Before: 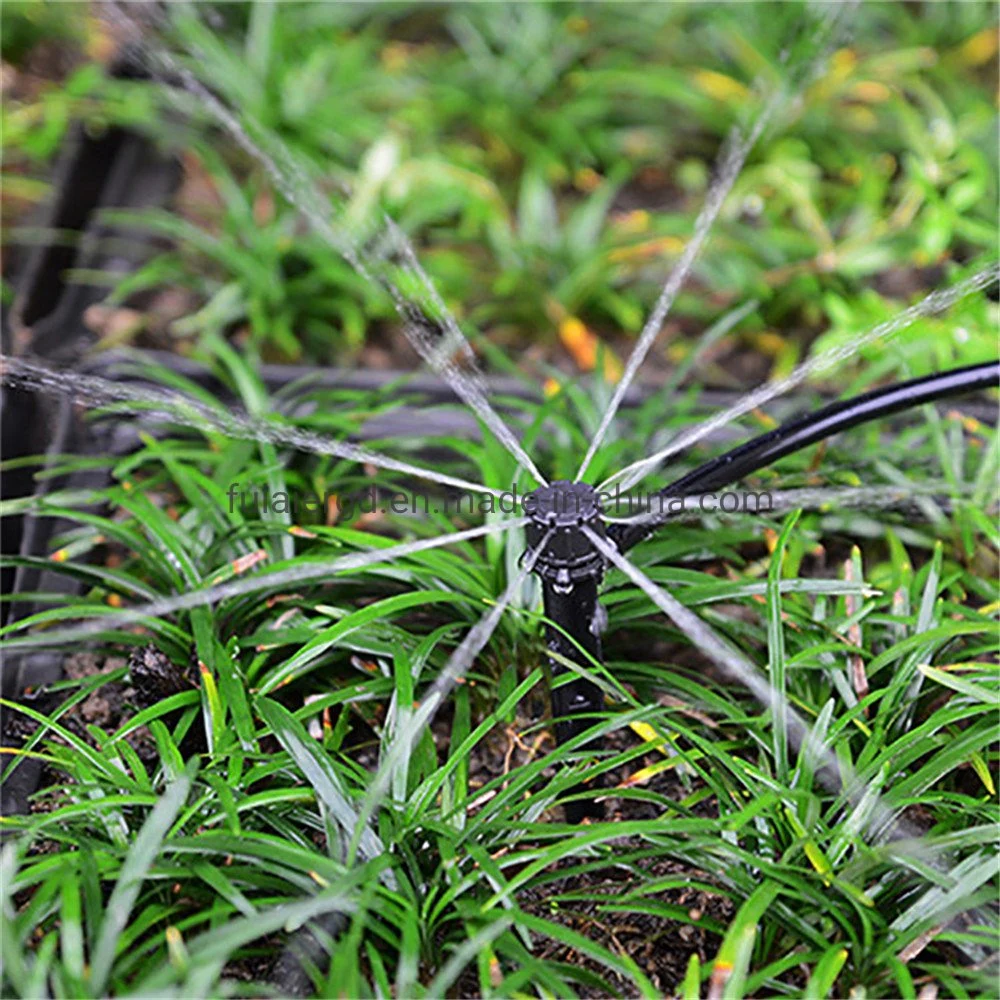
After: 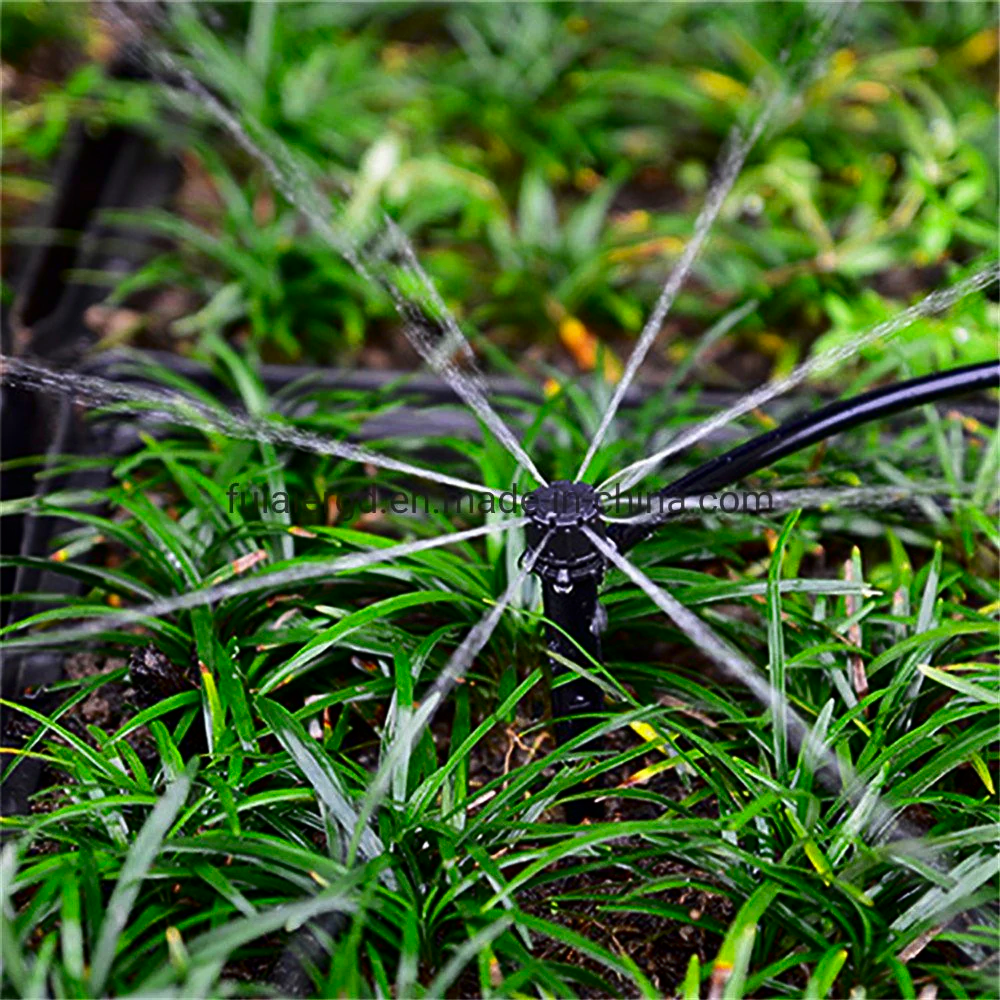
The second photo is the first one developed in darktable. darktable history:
contrast brightness saturation: contrast 0.131, brightness -0.23, saturation 0.148
